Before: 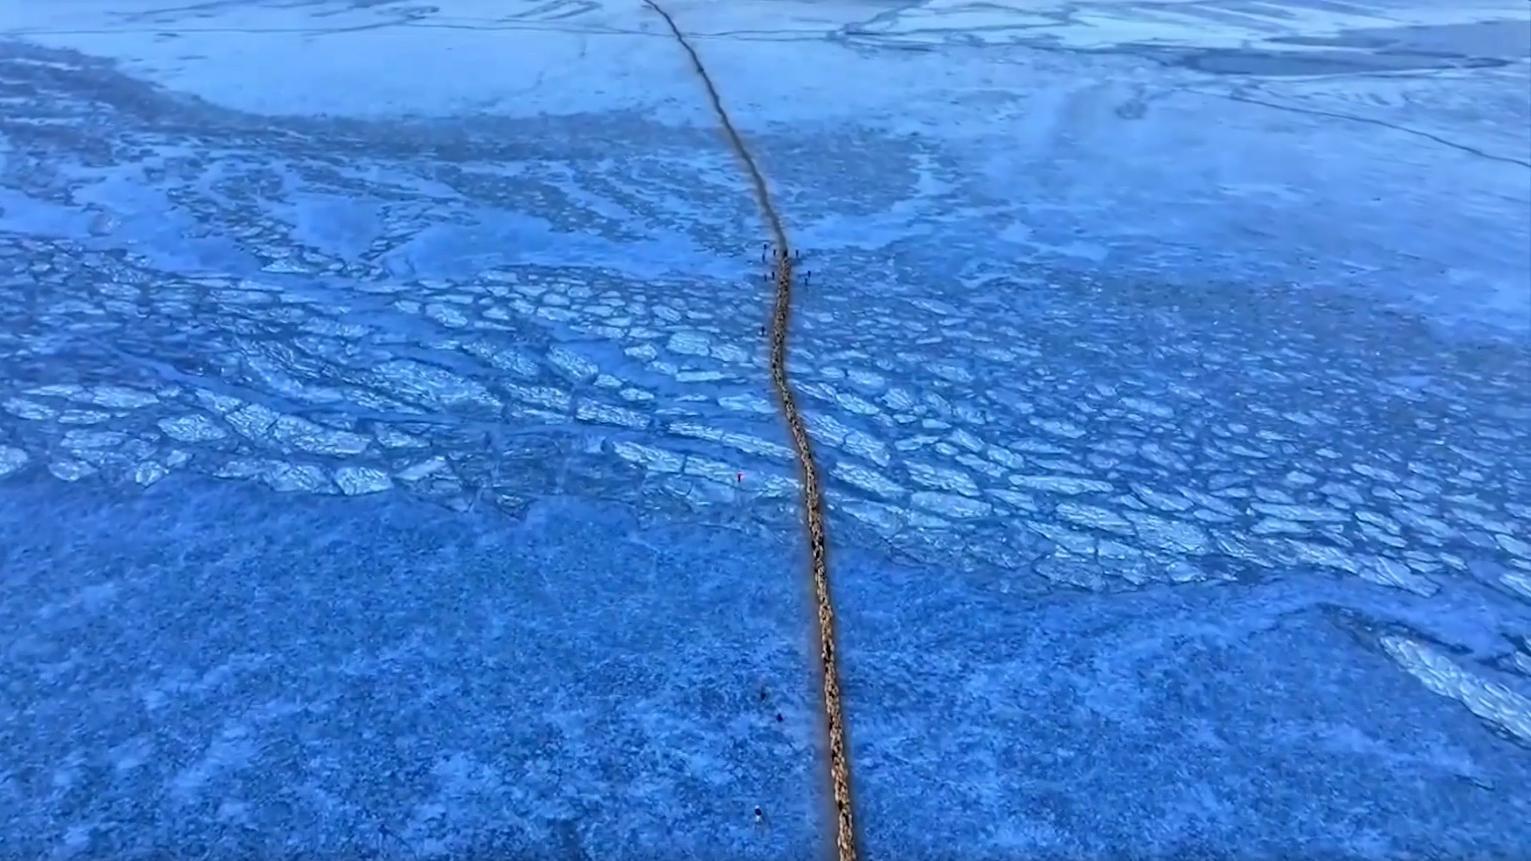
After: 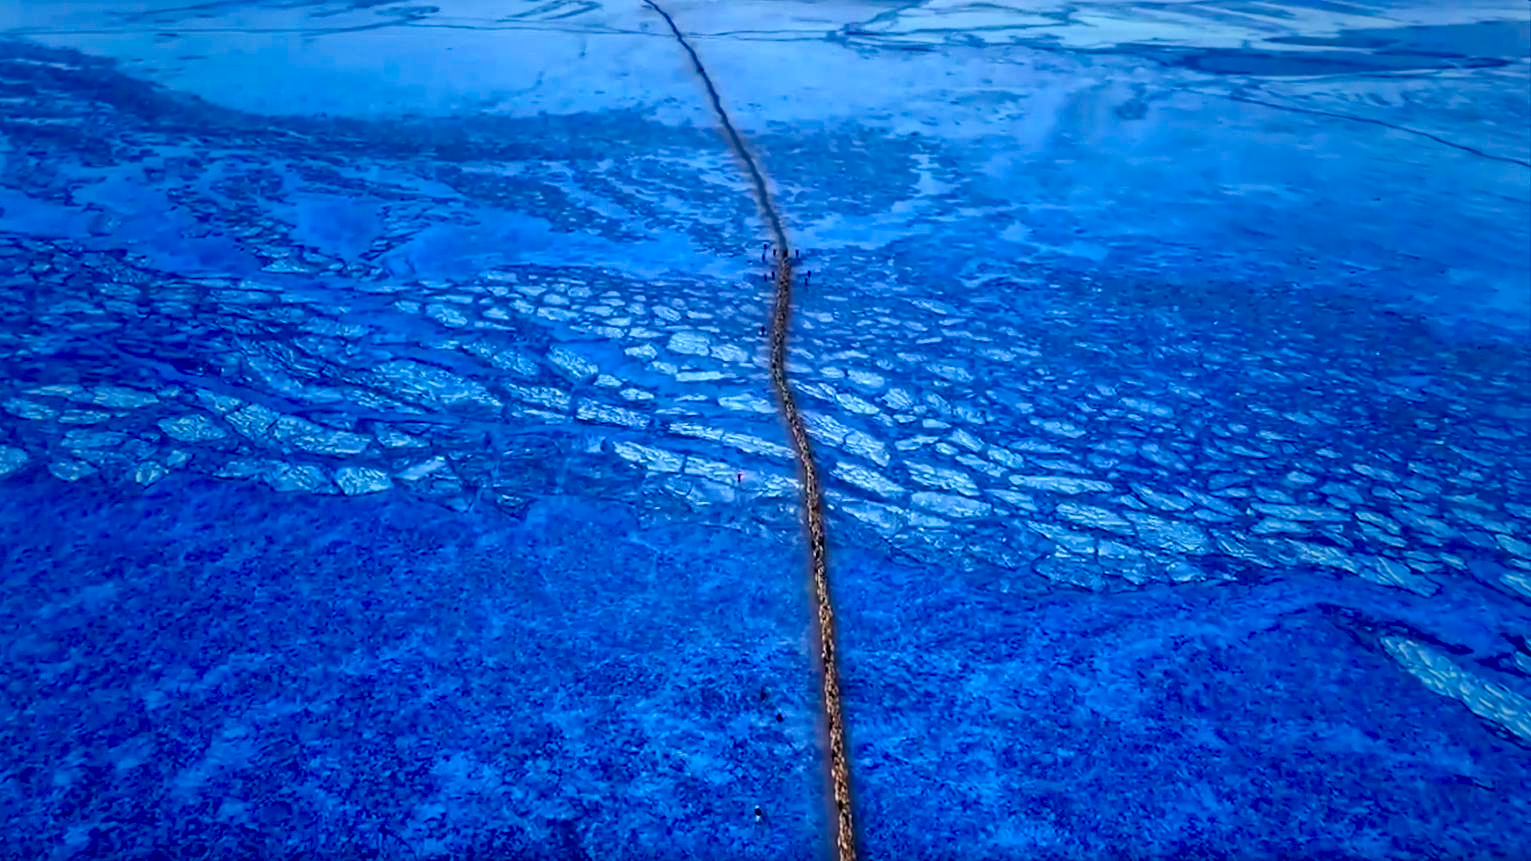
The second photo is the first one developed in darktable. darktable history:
vignetting: fall-off start 16.88%, fall-off radius 100.49%, saturation 0.376, center (0, 0.006), width/height ratio 0.72
color balance rgb: shadows lift › luminance -21.968%, shadows lift › chroma 6.665%, shadows lift › hue 270.94°, highlights gain › chroma 1.57%, highlights gain › hue 56.39°, perceptual saturation grading › global saturation 20%, perceptual saturation grading › highlights -25.852%, perceptual saturation grading › shadows 50.363%, perceptual brilliance grading › global brilliance 14.763%, perceptual brilliance grading › shadows -35.641%, global vibrance 20%
